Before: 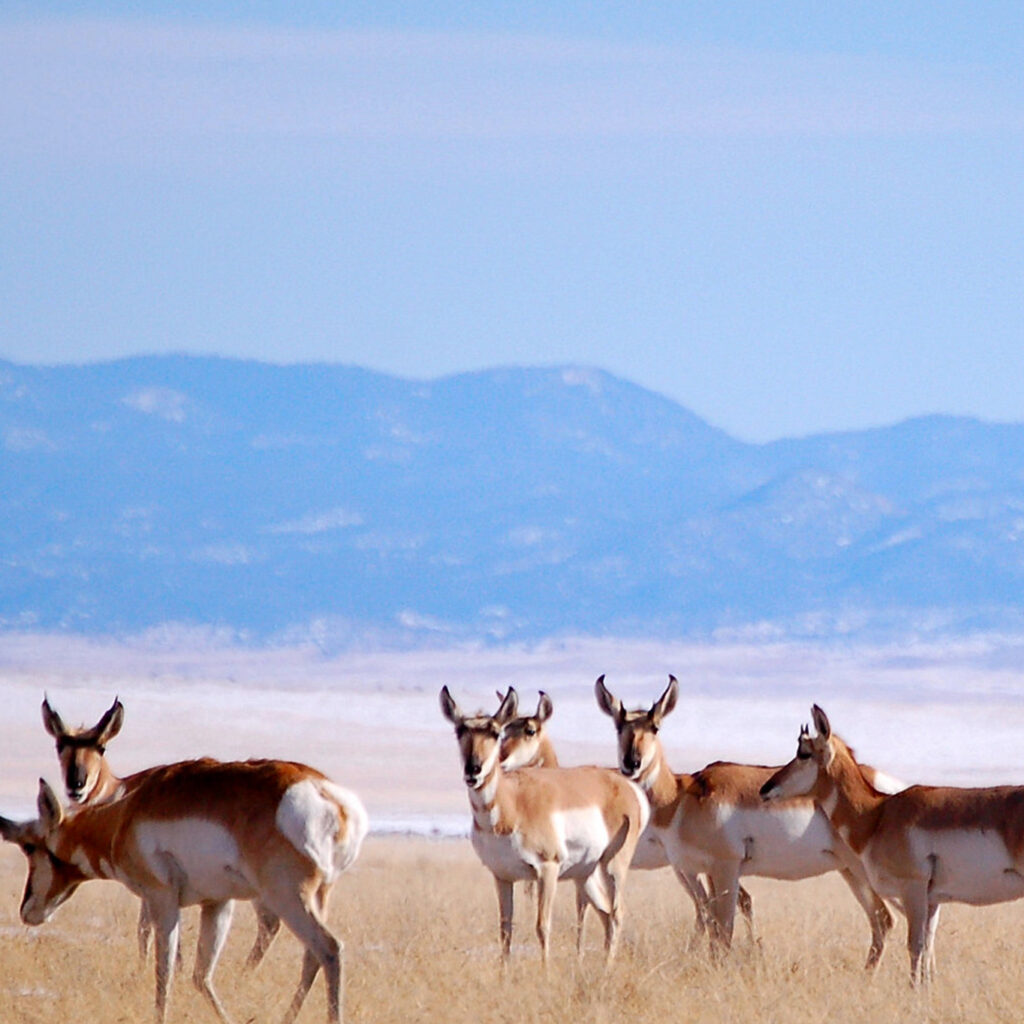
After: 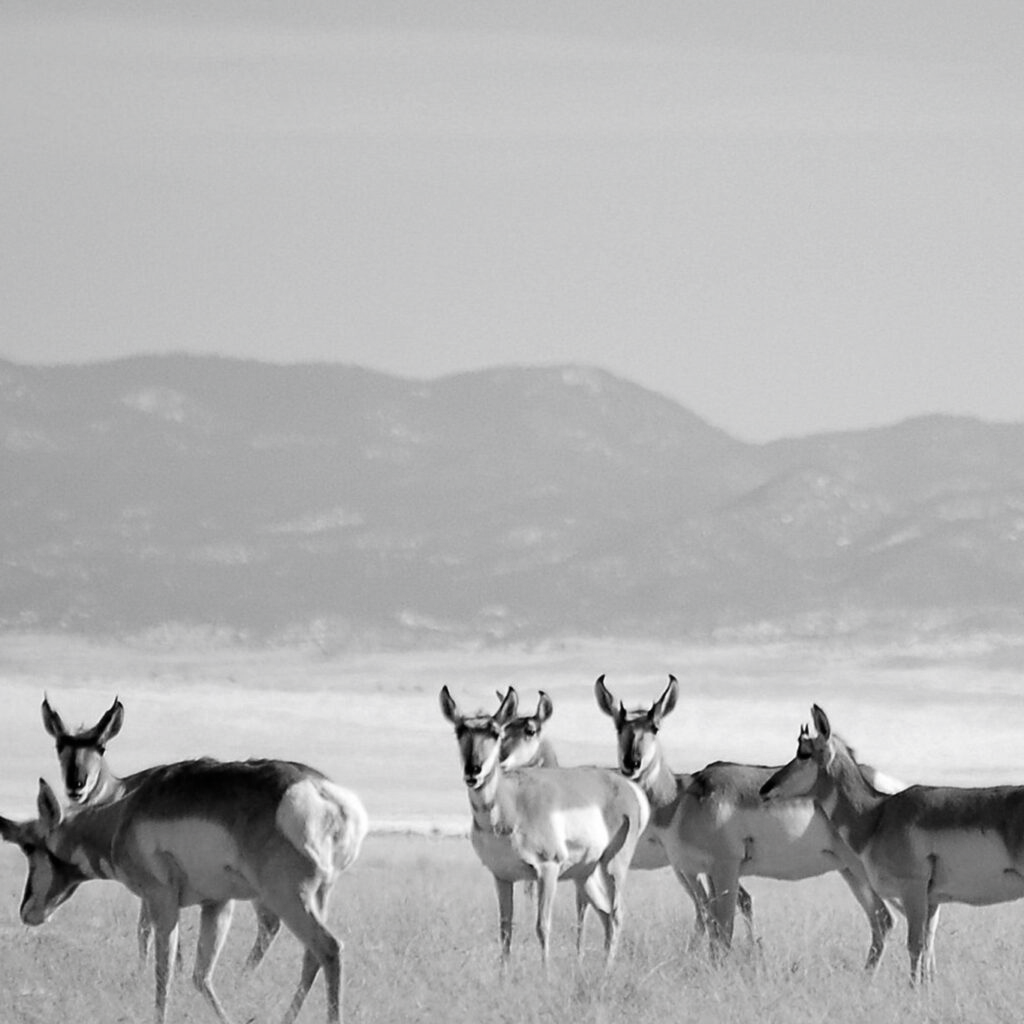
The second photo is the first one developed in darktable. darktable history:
contrast brightness saturation: saturation -0.989
